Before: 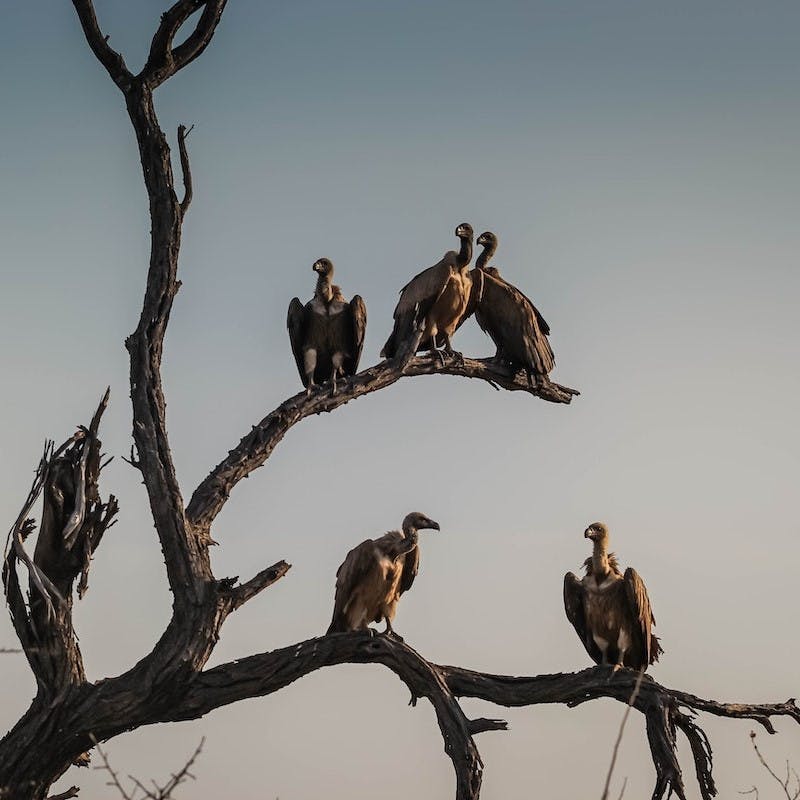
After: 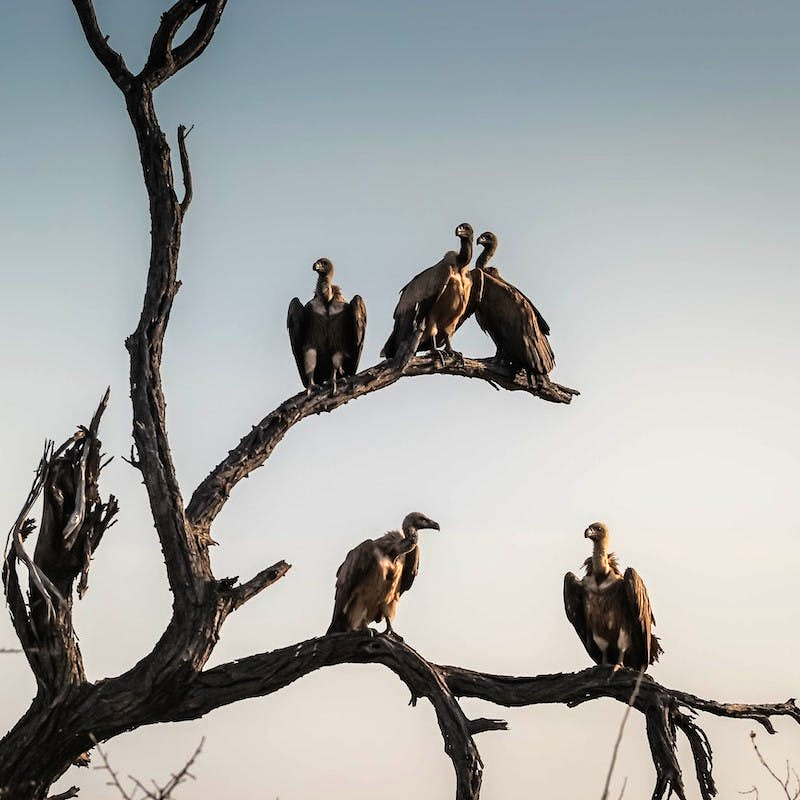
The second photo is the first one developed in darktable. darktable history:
tone equalizer: -8 EV -0.74 EV, -7 EV -0.71 EV, -6 EV -0.64 EV, -5 EV -0.38 EV, -3 EV 0.401 EV, -2 EV 0.6 EV, -1 EV 0.693 EV, +0 EV 0.743 EV
